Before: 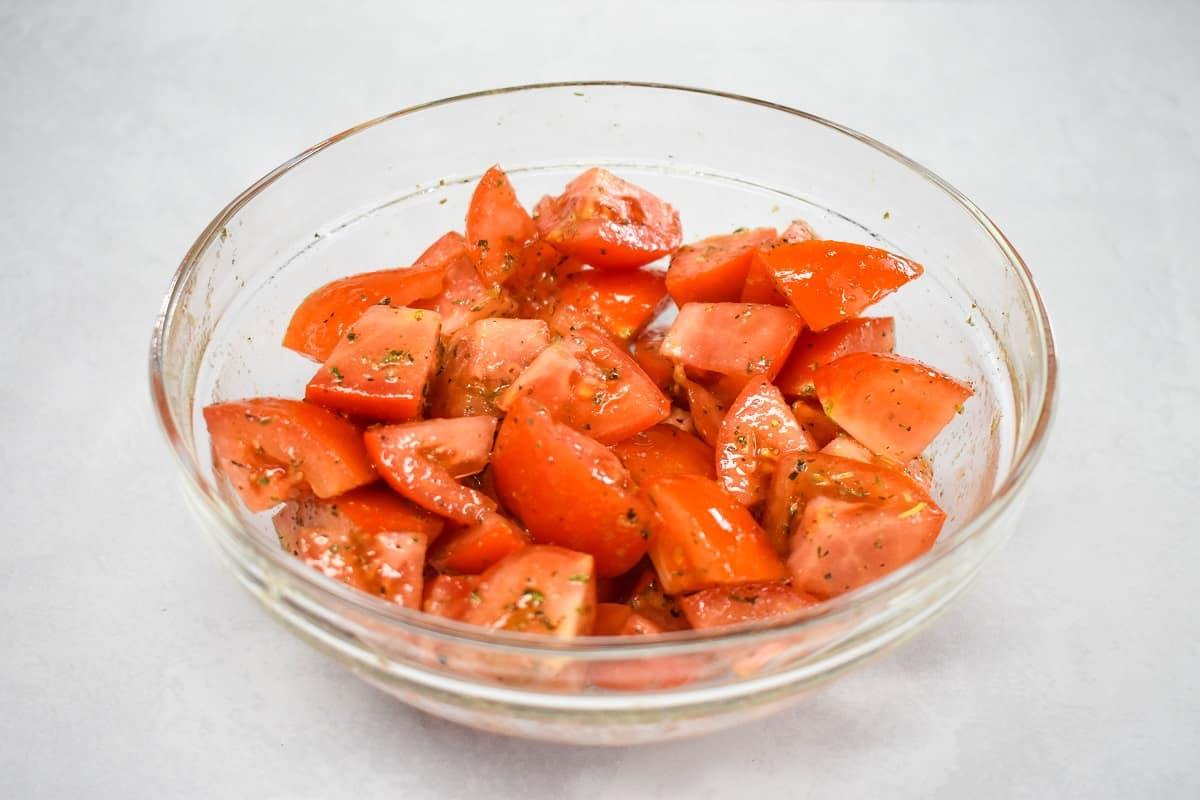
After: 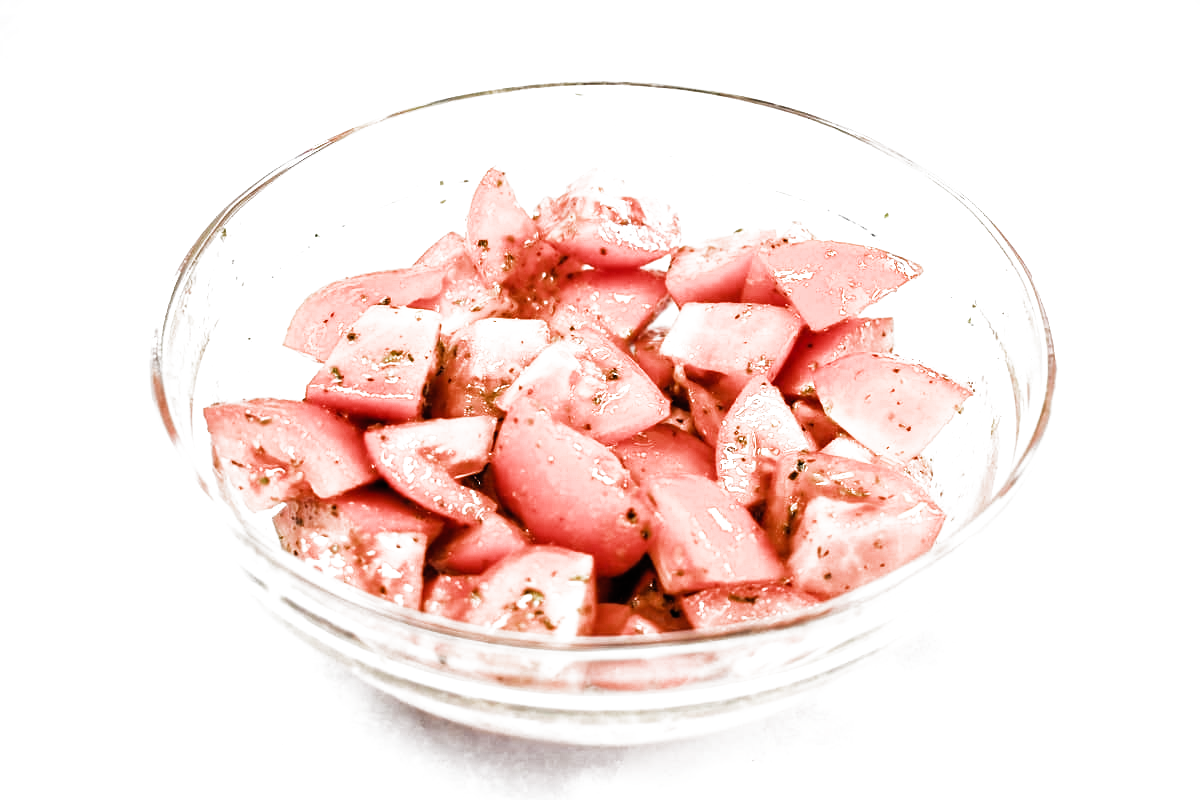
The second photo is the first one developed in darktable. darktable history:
filmic rgb: black relative exposure -3.75 EV, white relative exposure 2.41 EV, threshold 2.98 EV, dynamic range scaling -49.46%, hardness 3.47, latitude 30.57%, contrast 1.803, preserve chrominance RGB euclidean norm (legacy), color science v4 (2020), enable highlight reconstruction true
